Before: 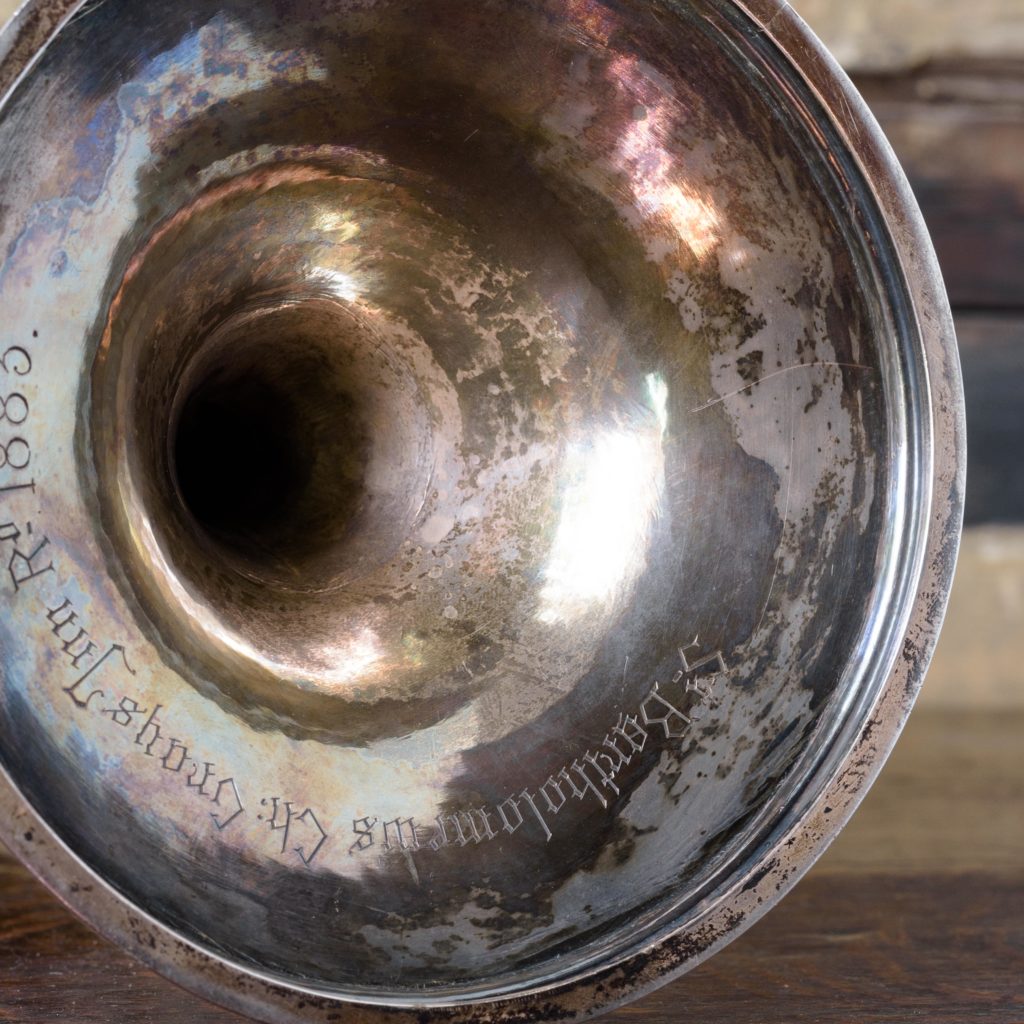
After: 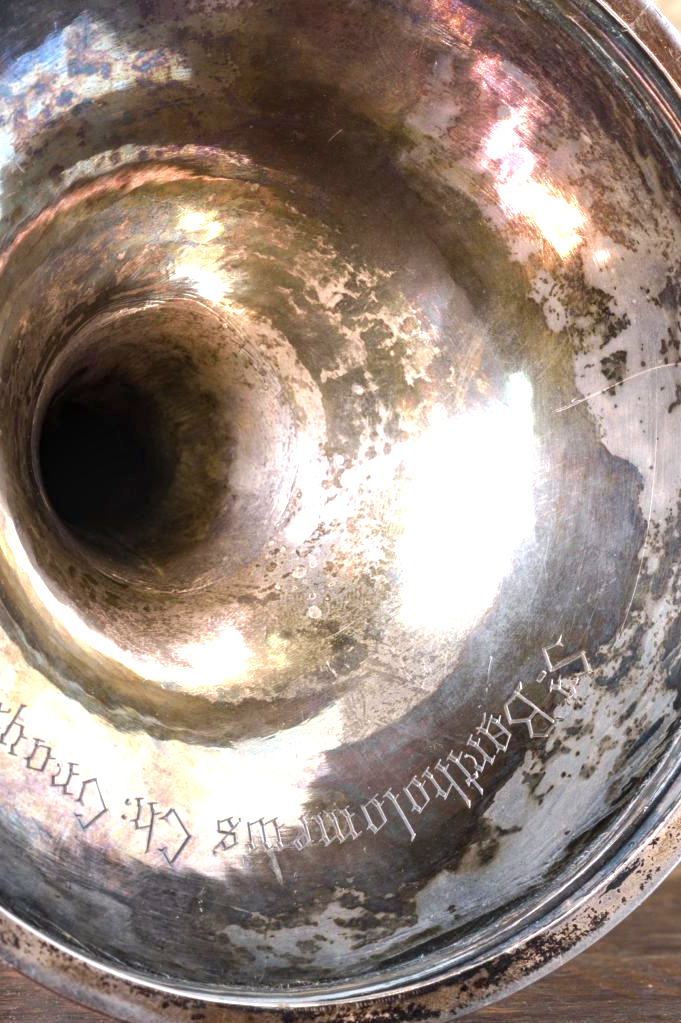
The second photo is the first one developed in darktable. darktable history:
crop and rotate: left 13.352%, right 20.056%
tone equalizer: edges refinement/feathering 500, mask exposure compensation -1.57 EV, preserve details no
local contrast: on, module defaults
exposure: black level correction 0, exposure 1.103 EV, compensate highlight preservation false
